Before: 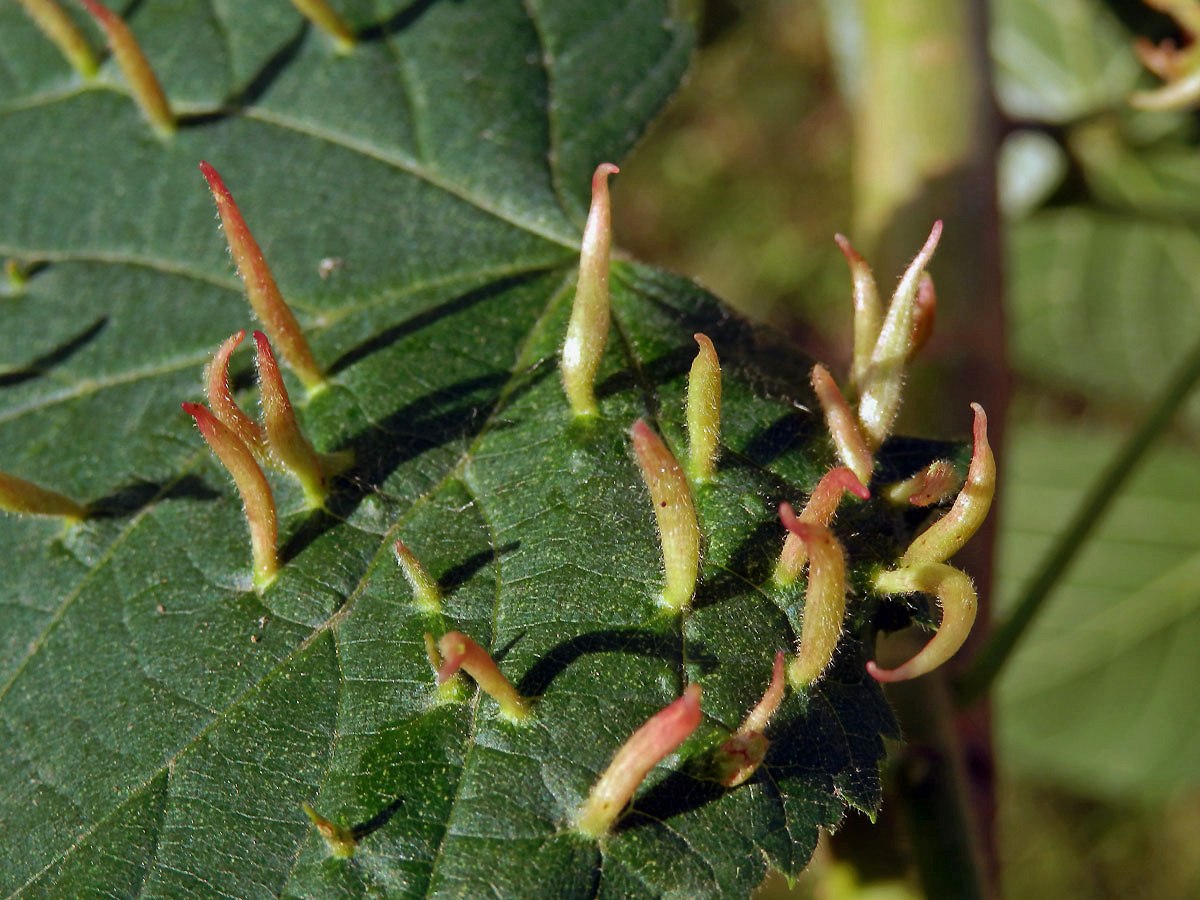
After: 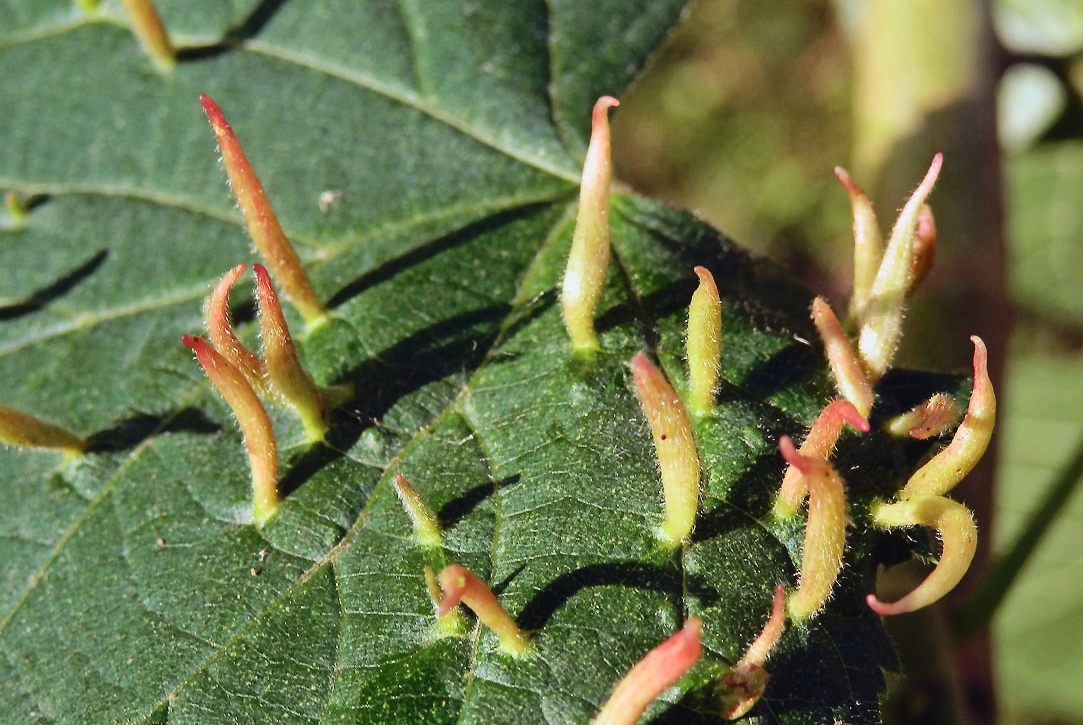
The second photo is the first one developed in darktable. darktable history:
base curve: curves: ch0 [(0, 0) (0.028, 0.03) (0.121, 0.232) (0.46, 0.748) (0.859, 0.968) (1, 1)]
contrast brightness saturation: contrast -0.08, brightness -0.04, saturation -0.11
crop: top 7.49%, right 9.717%, bottom 11.943%
